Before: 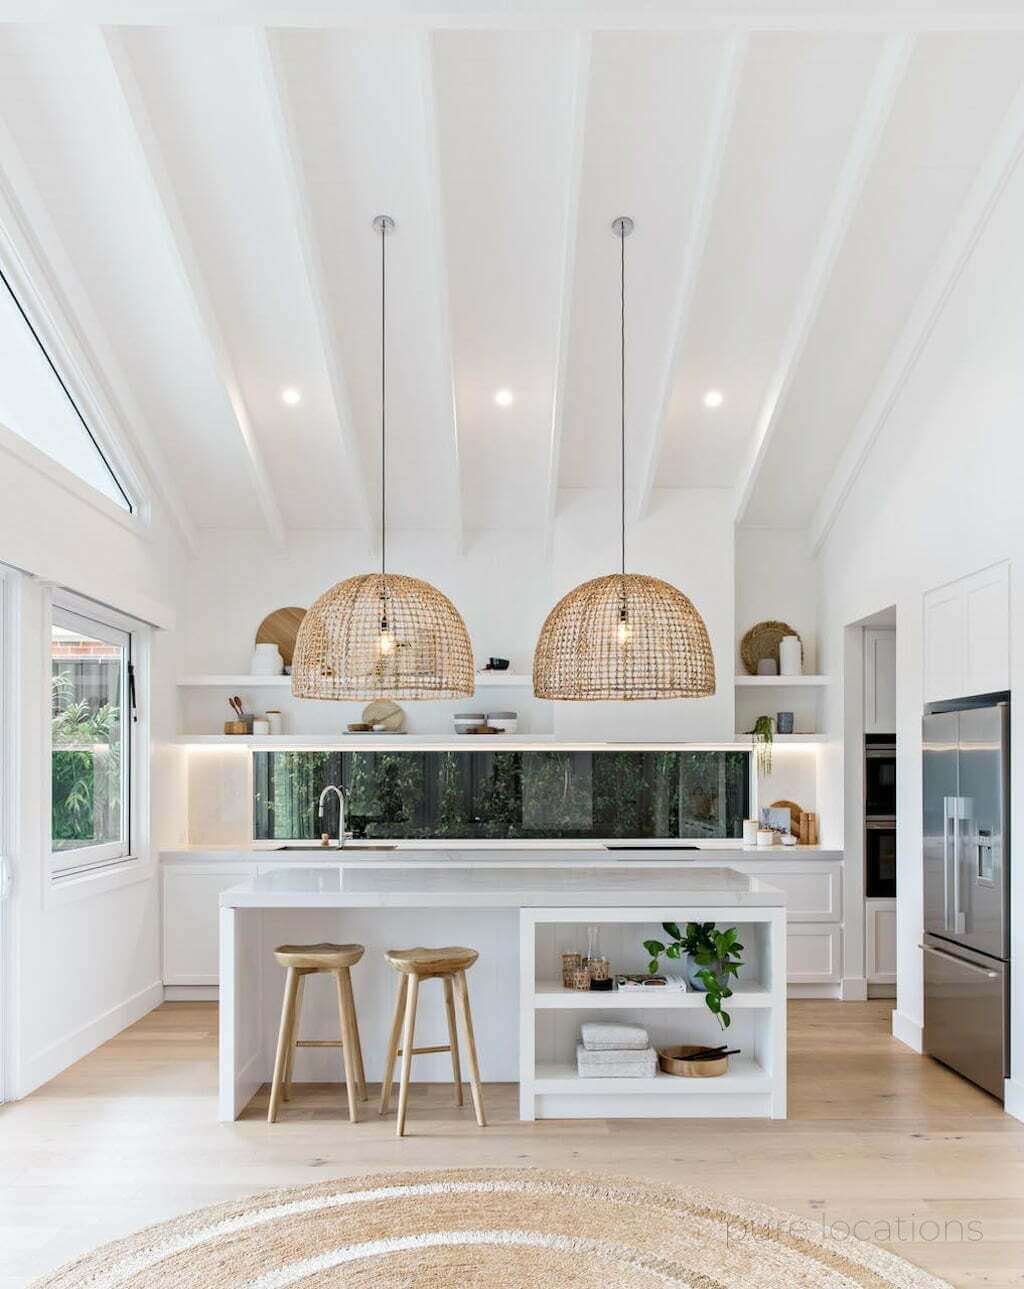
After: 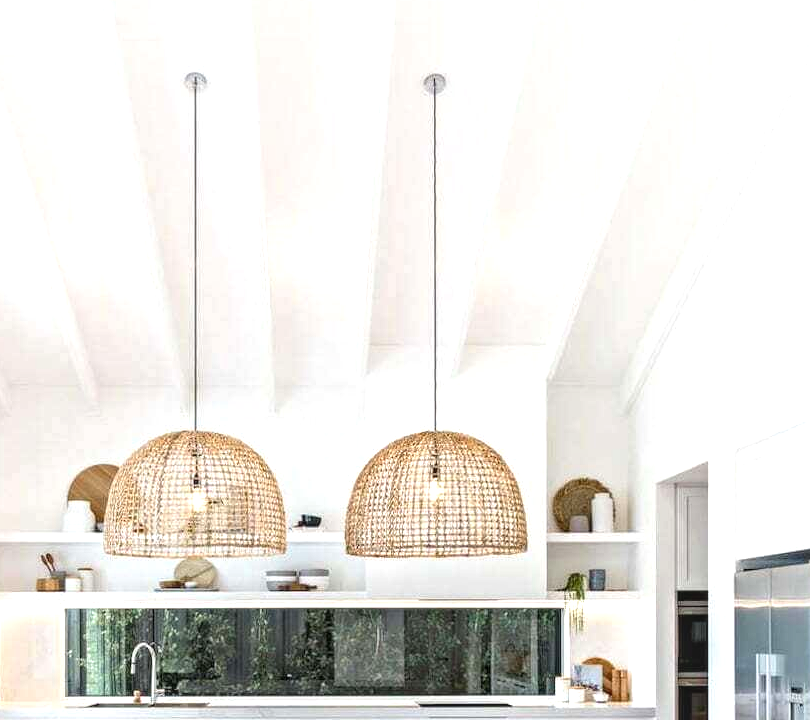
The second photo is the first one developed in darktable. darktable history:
crop: left 18.38%, top 11.12%, right 2.458%, bottom 32.951%
color balance rgb: perceptual saturation grading › global saturation 0.73%, saturation formula JzAzBz (2021)
exposure: black level correction 0, exposure 0.697 EV, compensate highlight preservation false
local contrast: on, module defaults
